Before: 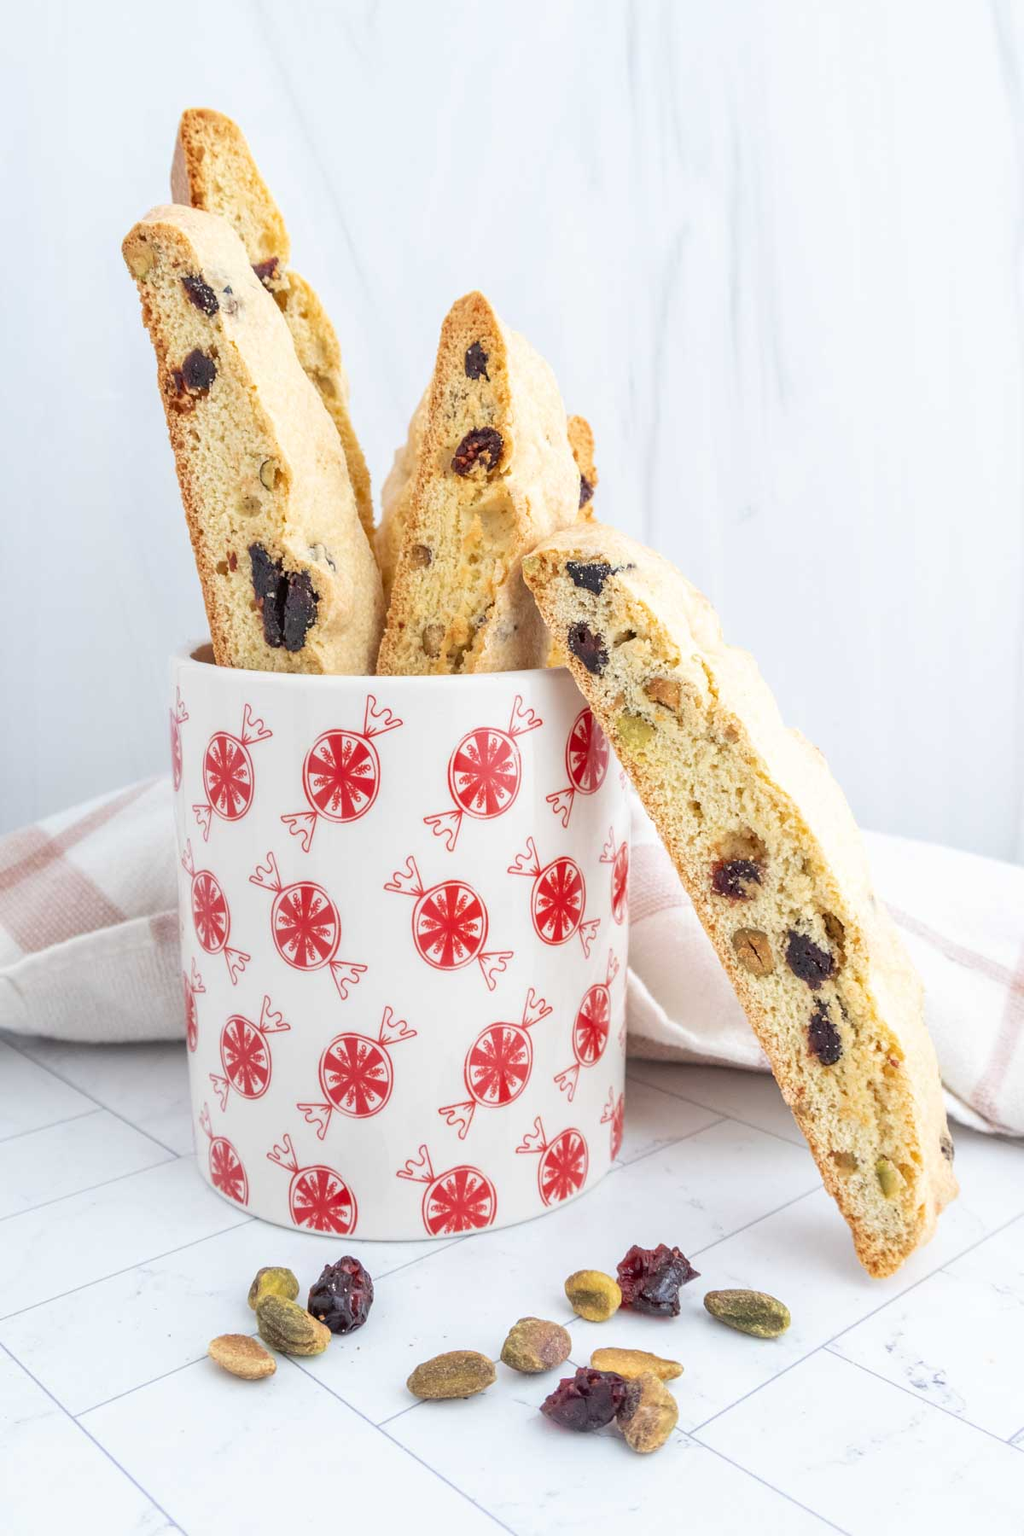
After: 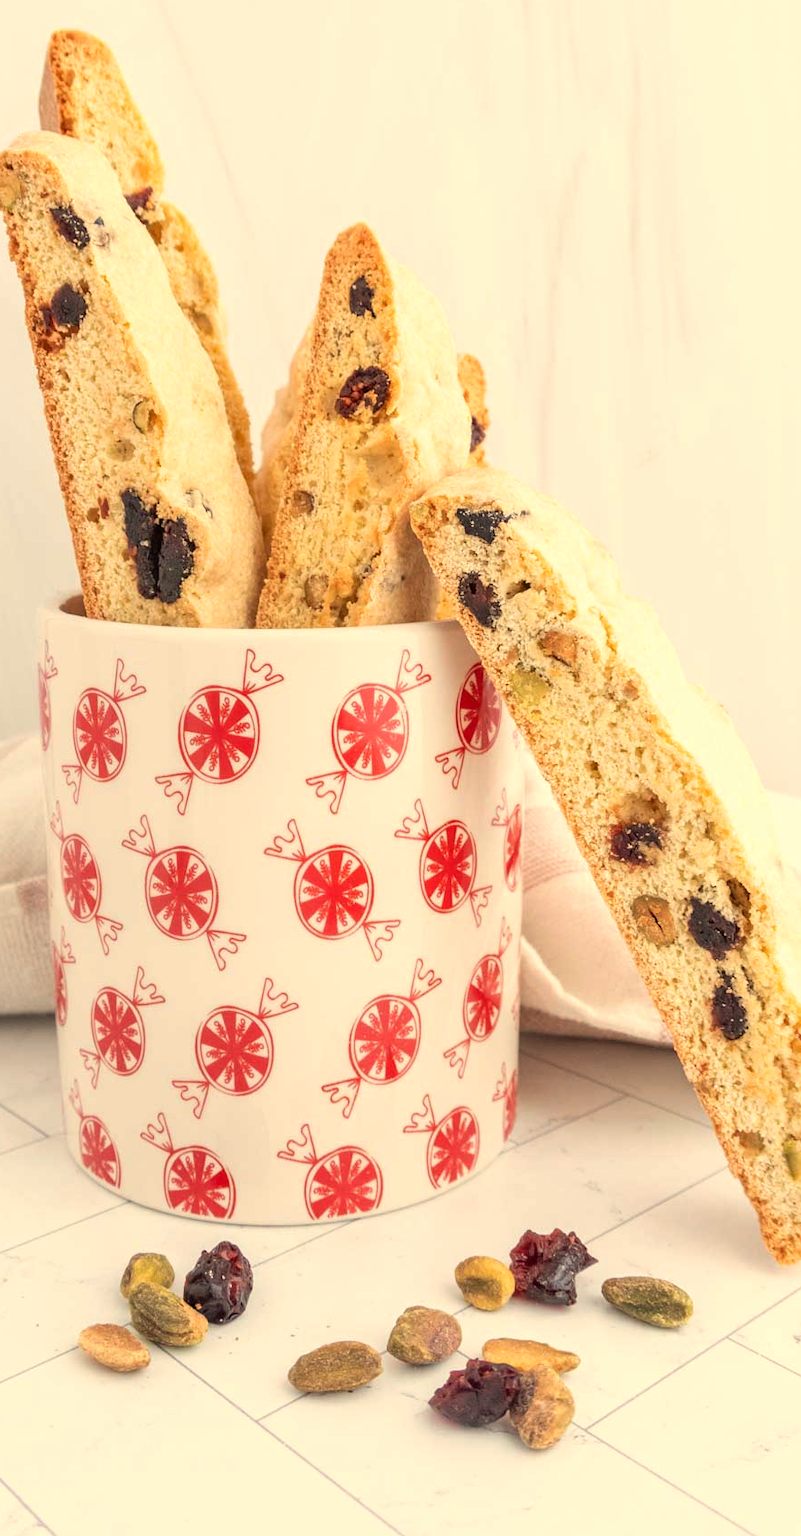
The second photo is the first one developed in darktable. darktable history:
crop and rotate: left 13.15%, top 5.251%, right 12.609%
white balance: red 1.123, blue 0.83
